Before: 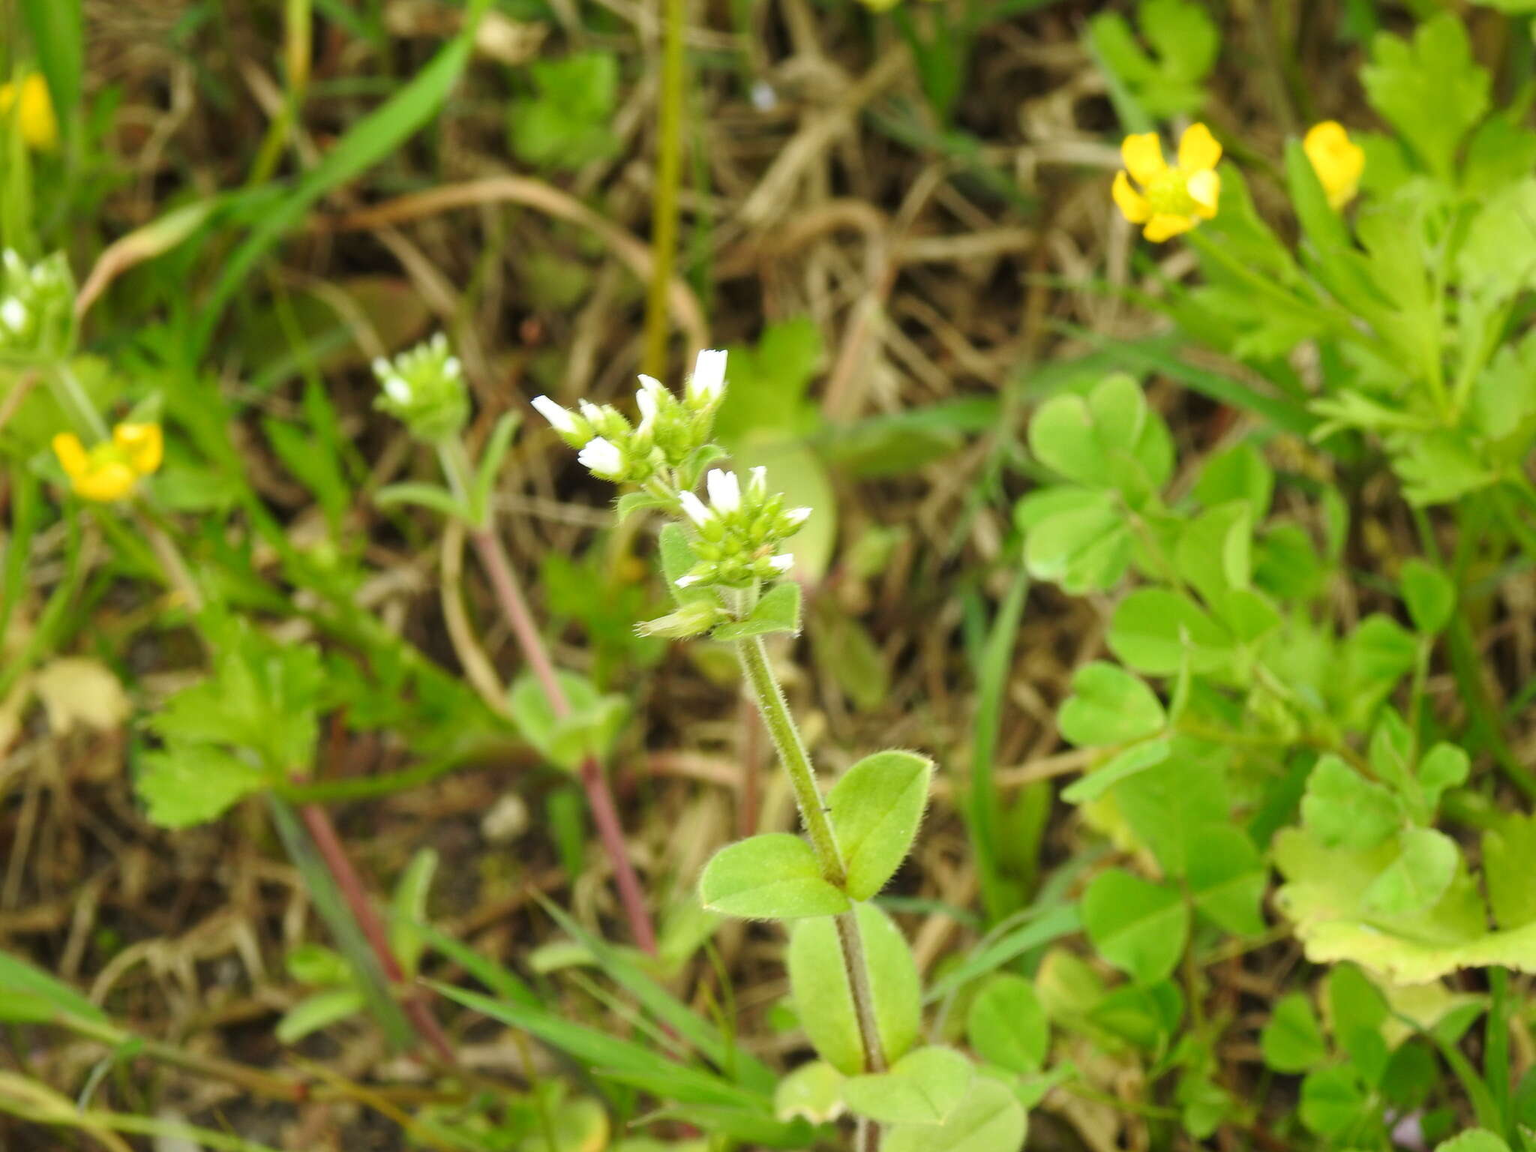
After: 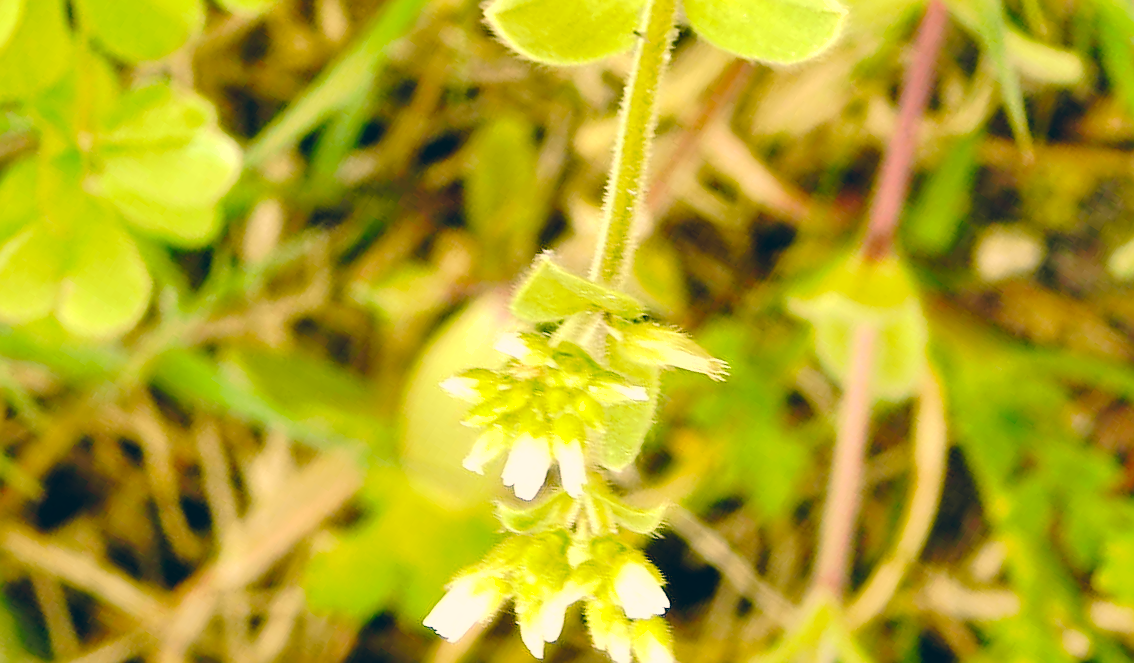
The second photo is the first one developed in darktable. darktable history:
exposure: exposure 0.476 EV, compensate highlight preservation false
sharpen: on, module defaults
crop and rotate: angle 147.66°, left 9.125%, top 15.589%, right 4.574%, bottom 17.095%
color correction: highlights a* 10.34, highlights b* 14.36, shadows a* -10.28, shadows b* -14.9
tone curve: curves: ch0 [(0, 0) (0.003, 0.051) (0.011, 0.052) (0.025, 0.055) (0.044, 0.062) (0.069, 0.068) (0.1, 0.077) (0.136, 0.098) (0.177, 0.145) (0.224, 0.223) (0.277, 0.314) (0.335, 0.43) (0.399, 0.518) (0.468, 0.591) (0.543, 0.656) (0.623, 0.726) (0.709, 0.809) (0.801, 0.857) (0.898, 0.918) (1, 1)], preserve colors none
shadows and highlights: shadows -88.44, highlights -36.52, soften with gaussian
color balance rgb: shadows lift › luminance -9.753%, perceptual saturation grading › global saturation -2.945%, perceptual saturation grading › shadows -2.659%, global vibrance 34.876%
